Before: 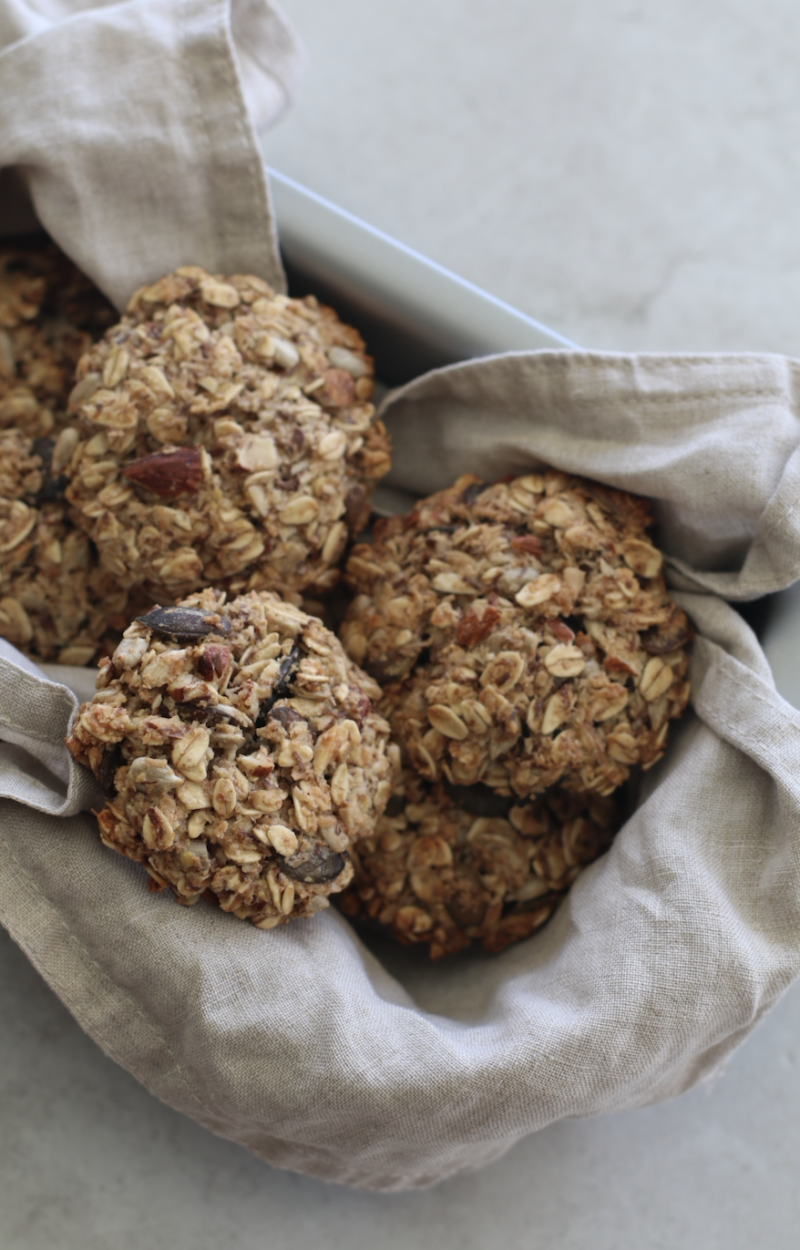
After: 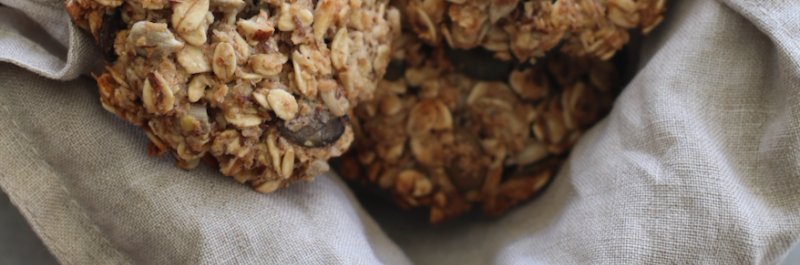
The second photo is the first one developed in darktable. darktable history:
shadows and highlights: radius 109.04, shadows 40.82, highlights -72.52, low approximation 0.01, soften with gaussian
crop and rotate: top 58.981%, bottom 19.805%
